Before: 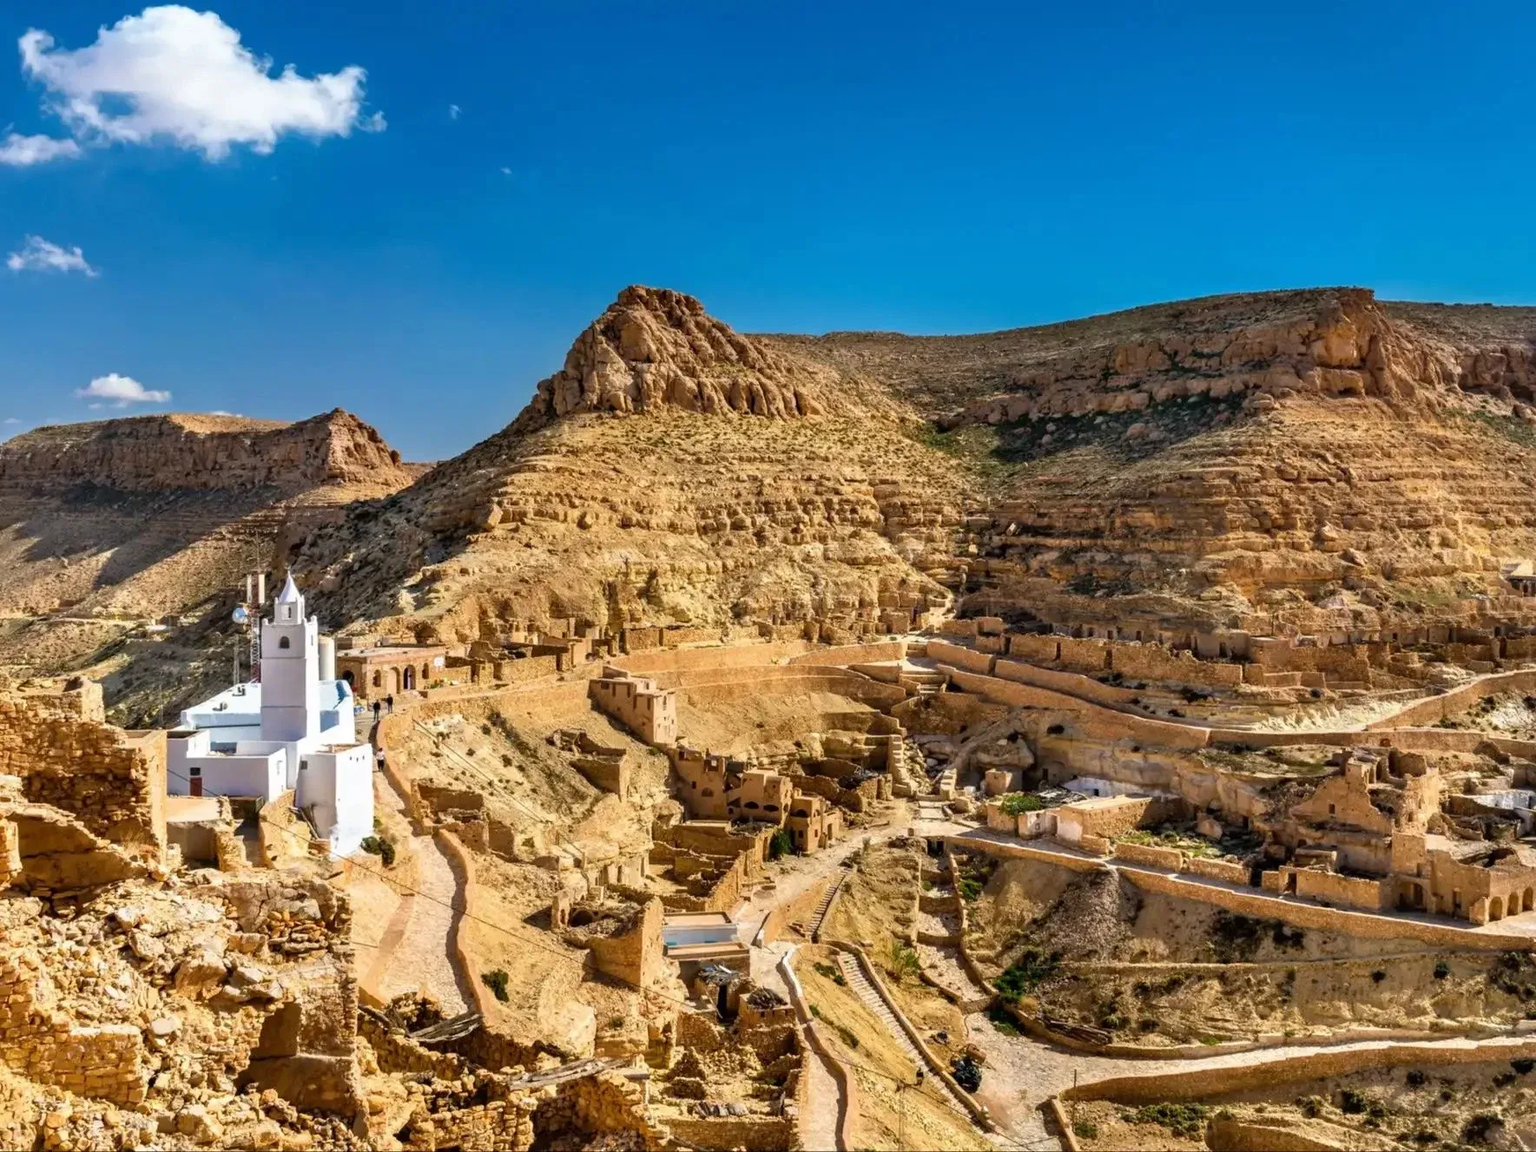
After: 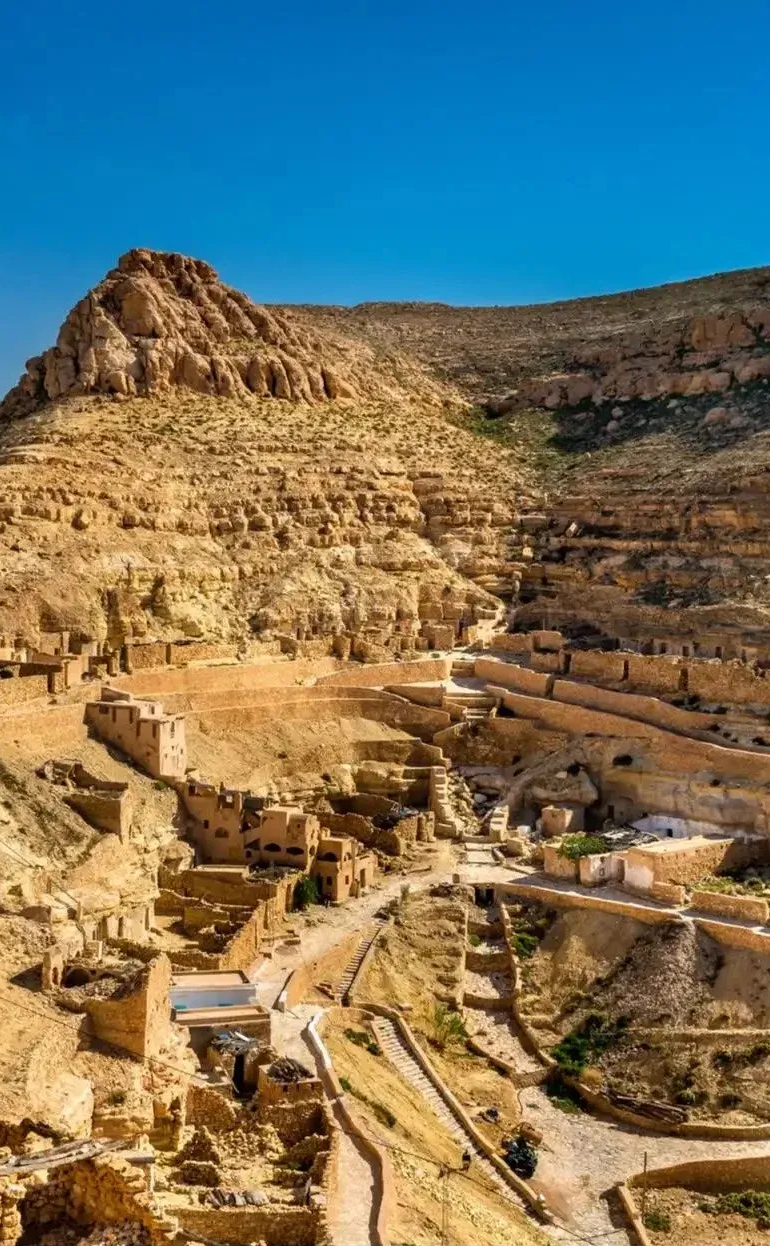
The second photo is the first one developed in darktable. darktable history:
crop: left 33.562%, top 6.071%, right 22.871%
